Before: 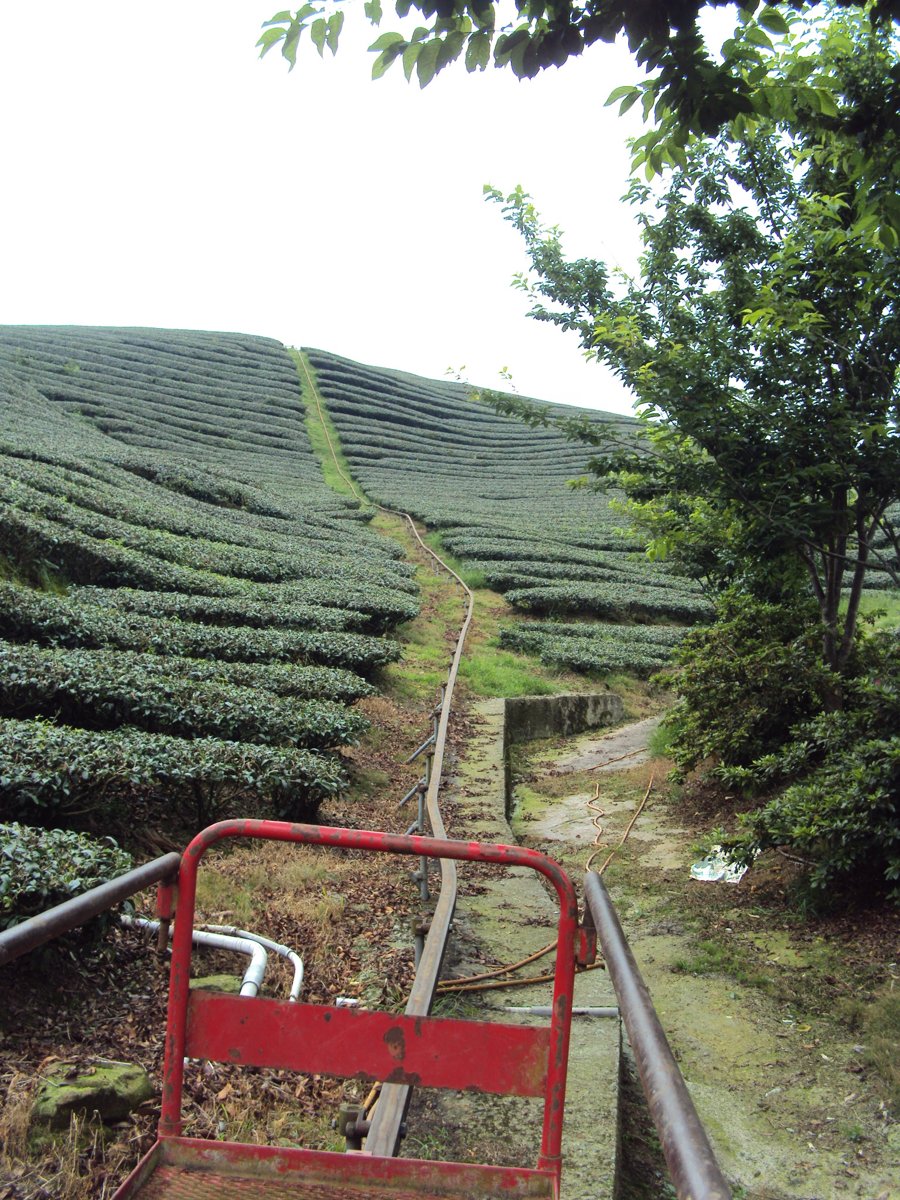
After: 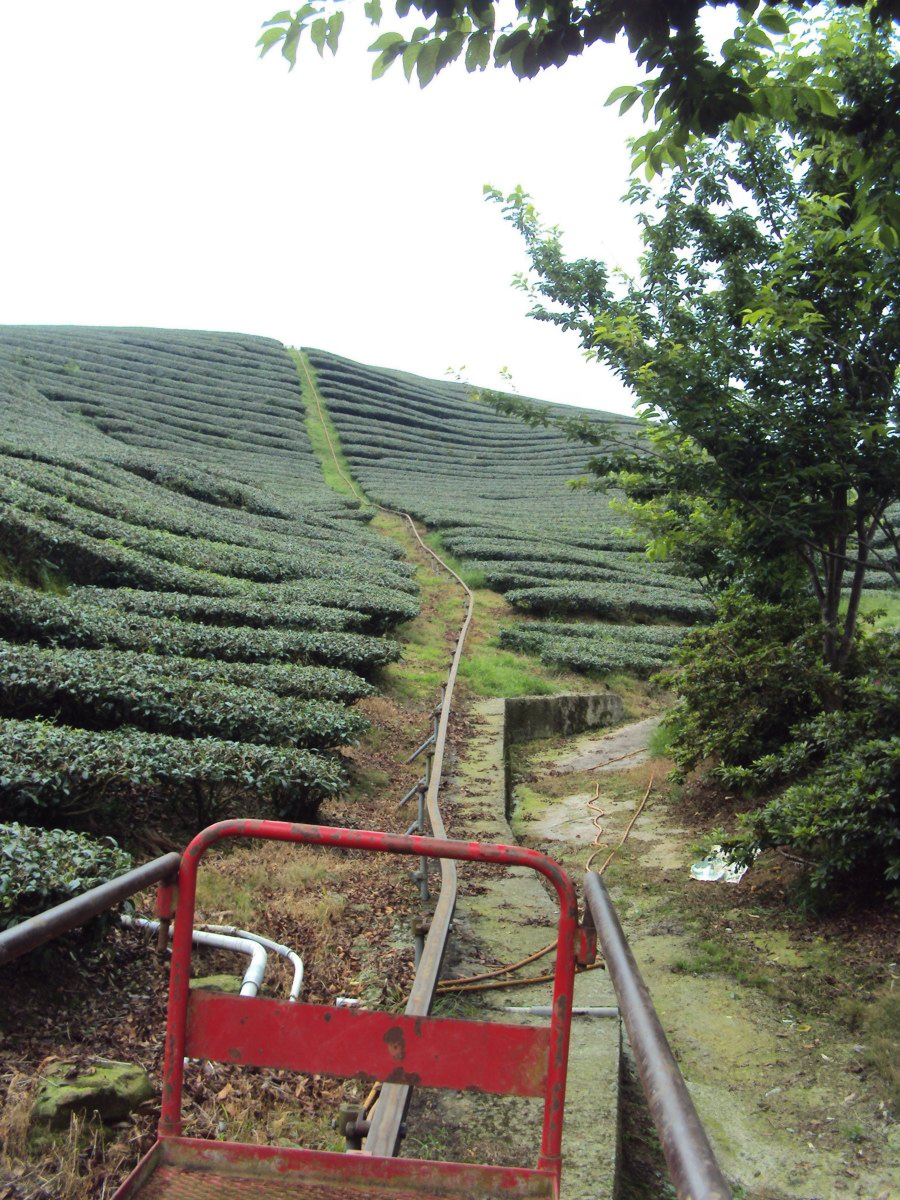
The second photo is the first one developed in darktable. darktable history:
contrast equalizer: octaves 7, y [[0.5 ×4, 0.467, 0.376], [0.5 ×6], [0.5 ×6], [0 ×6], [0 ×6]]
